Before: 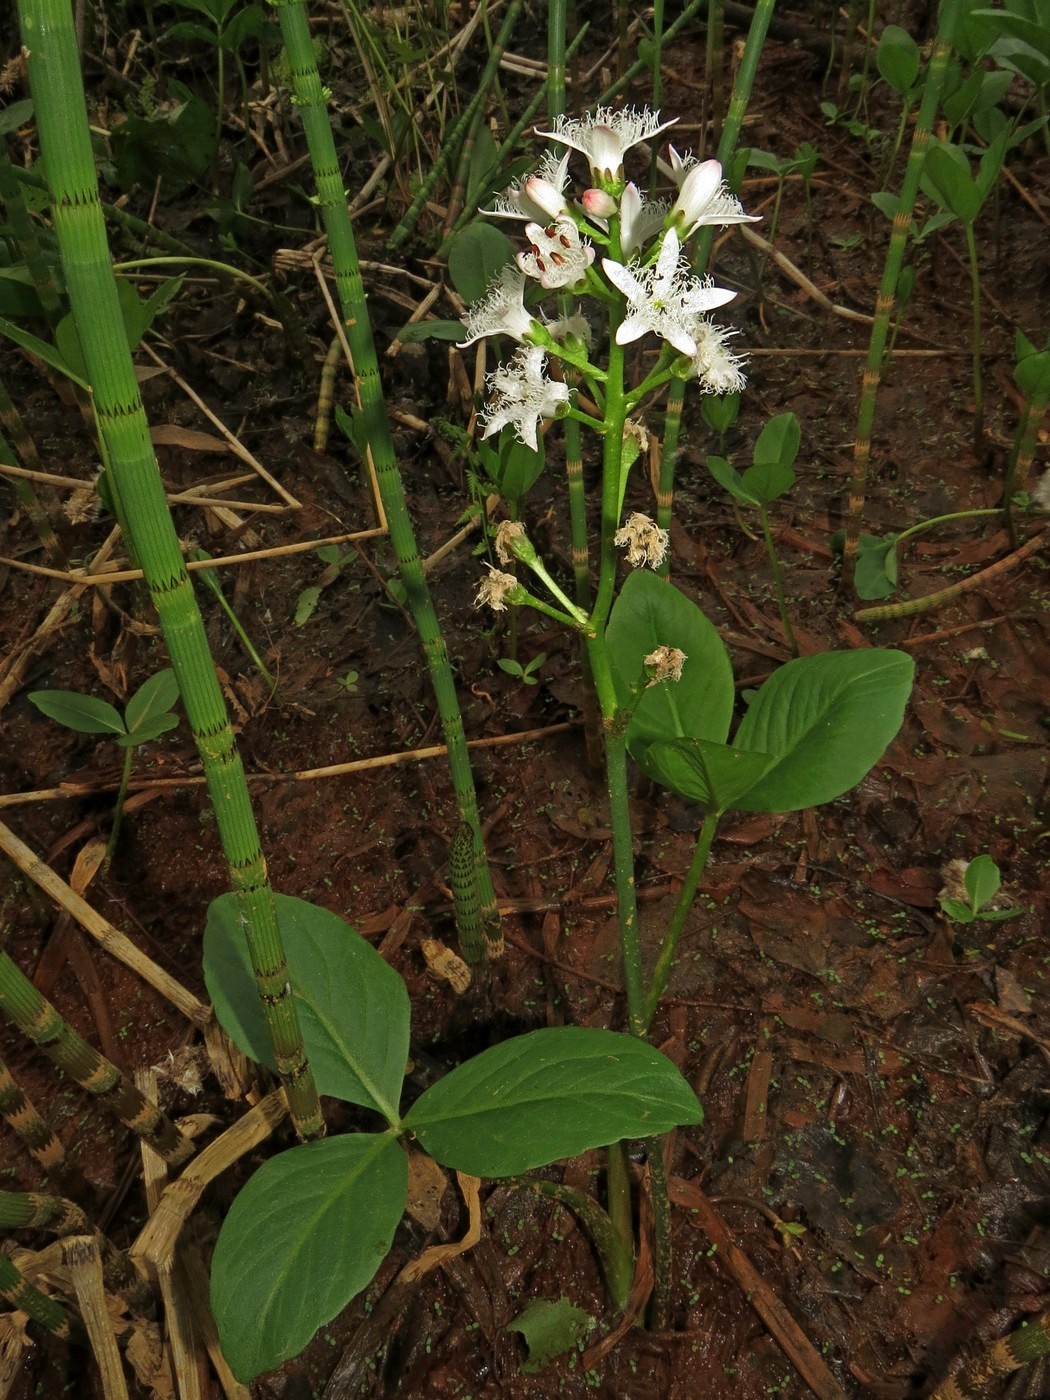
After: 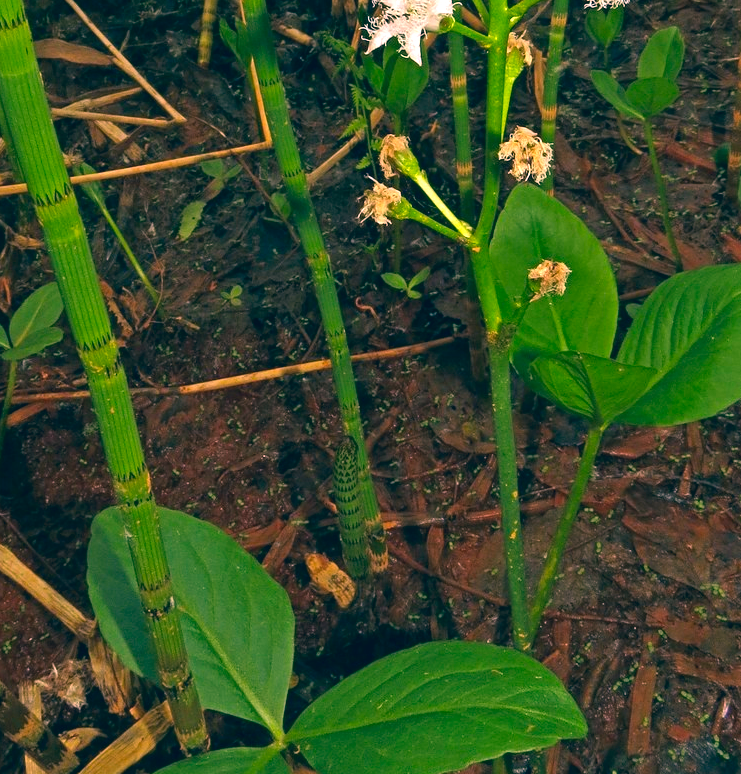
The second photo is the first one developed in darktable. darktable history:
exposure: black level correction 0, exposure 0.7 EV, compensate exposure bias true, compensate highlight preservation false
color correction: highlights a* 17.03, highlights b* 0.205, shadows a* -15.38, shadows b* -14.56, saturation 1.5
crop: left 11.123%, top 27.61%, right 18.3%, bottom 17.034%
